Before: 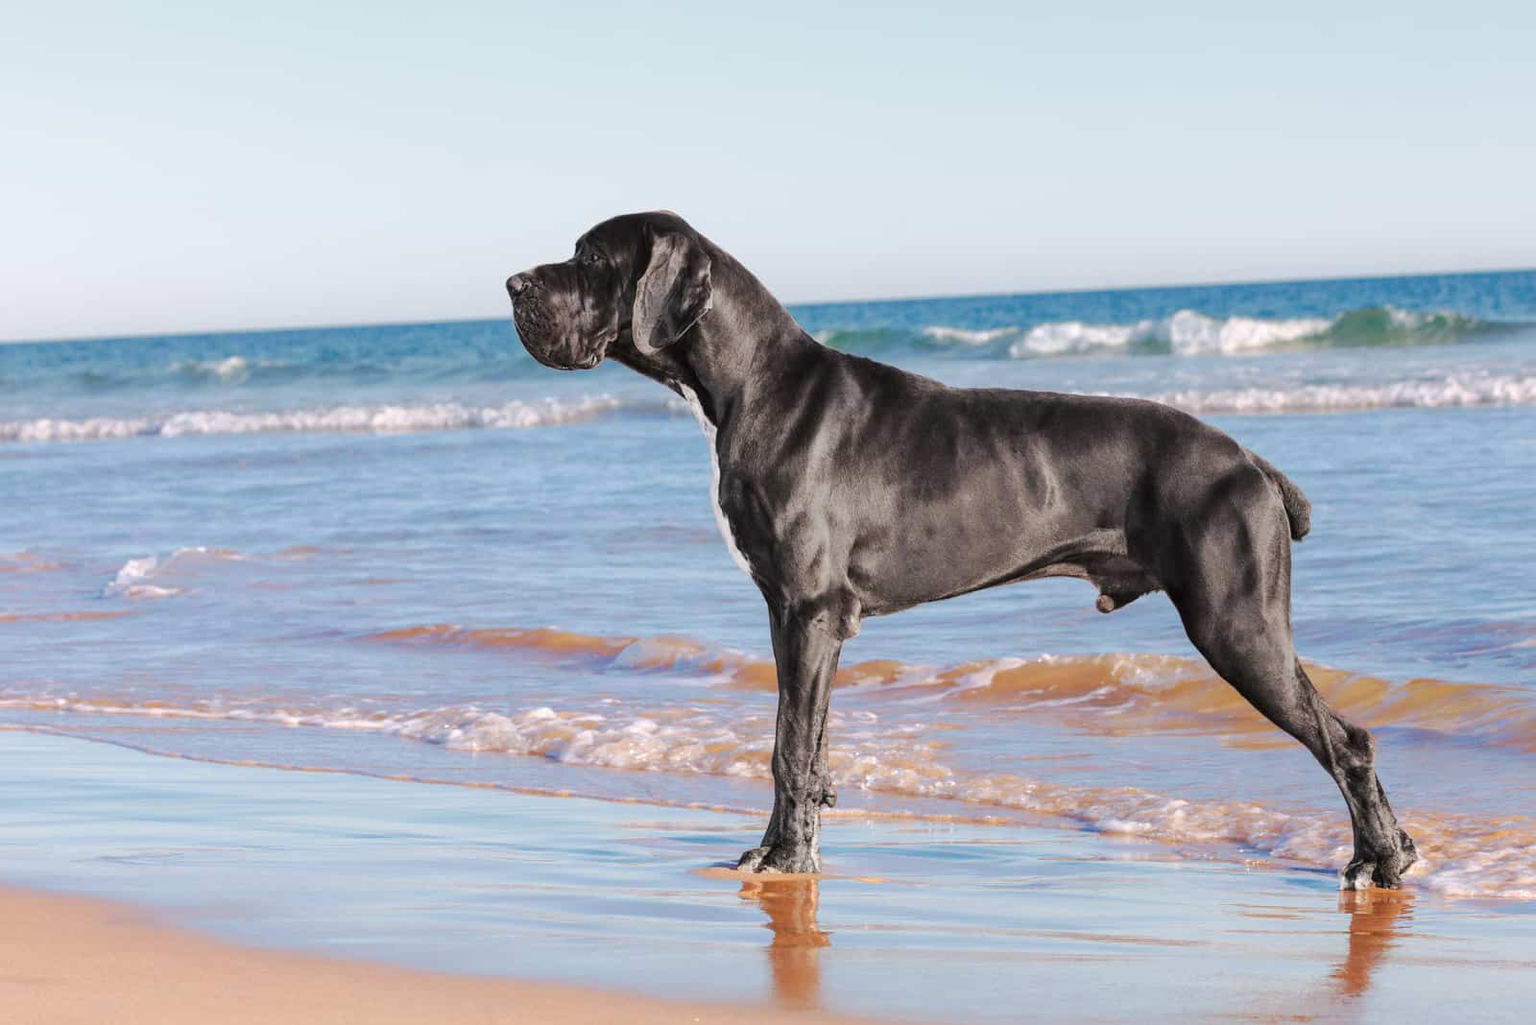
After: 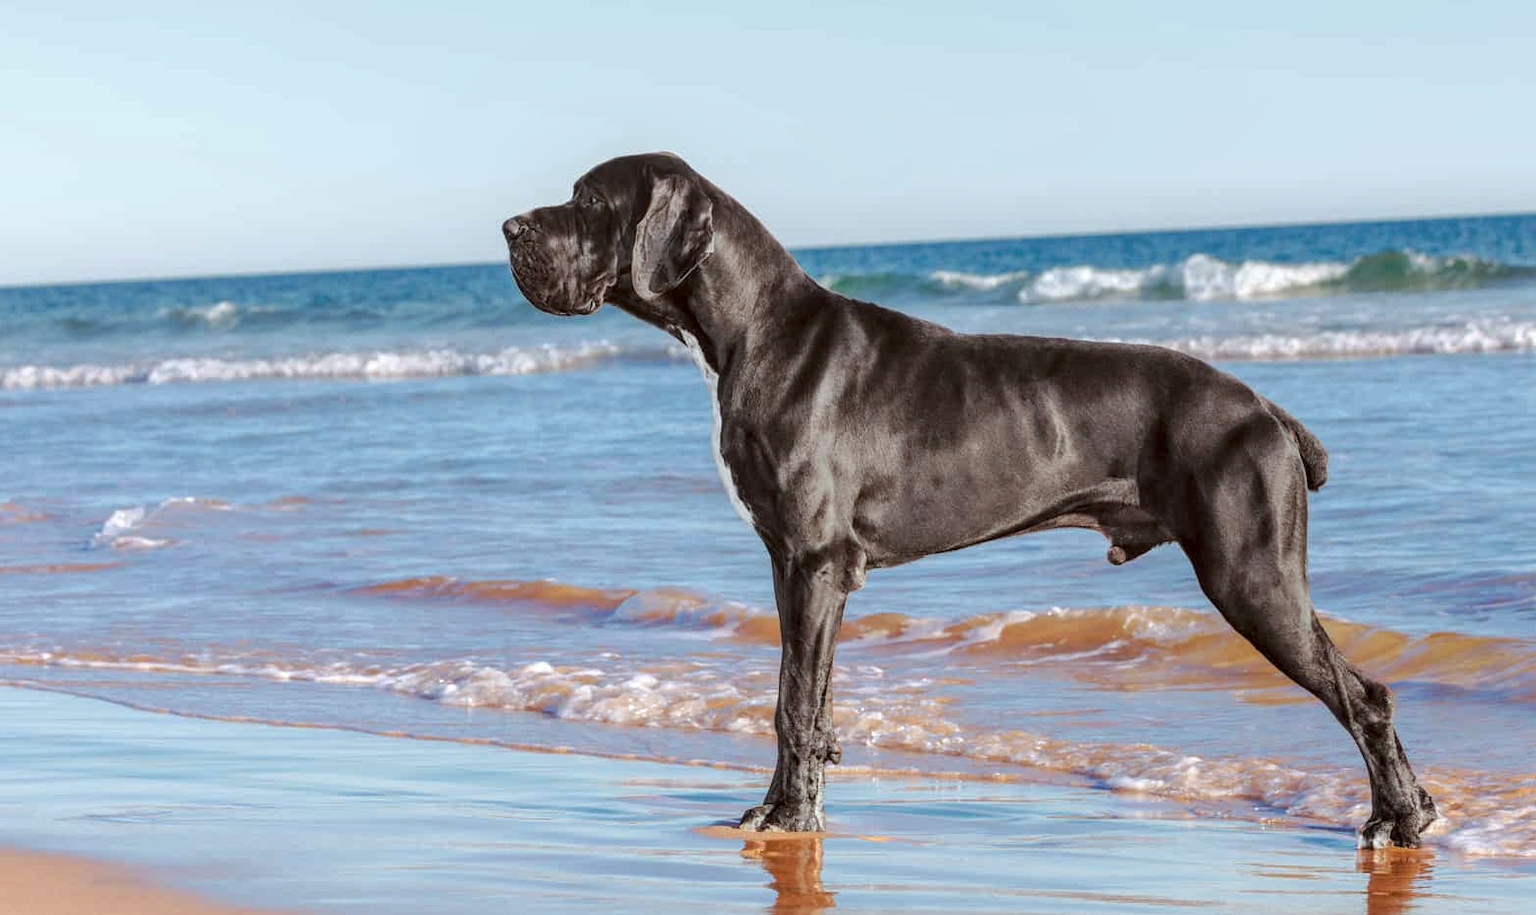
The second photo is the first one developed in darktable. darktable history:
tone equalizer: edges refinement/feathering 500, mask exposure compensation -1.57 EV, preserve details no
crop: left 1.108%, top 6.115%, right 1.332%, bottom 6.745%
color correction: highlights a* -4.93, highlights b* -3.15, shadows a* 4.11, shadows b* 4.43
local contrast: on, module defaults
contrast brightness saturation: contrast -0.017, brightness -0.005, saturation 0.031
base curve: curves: ch0 [(0, 0) (0.303, 0.277) (1, 1)], preserve colors none
